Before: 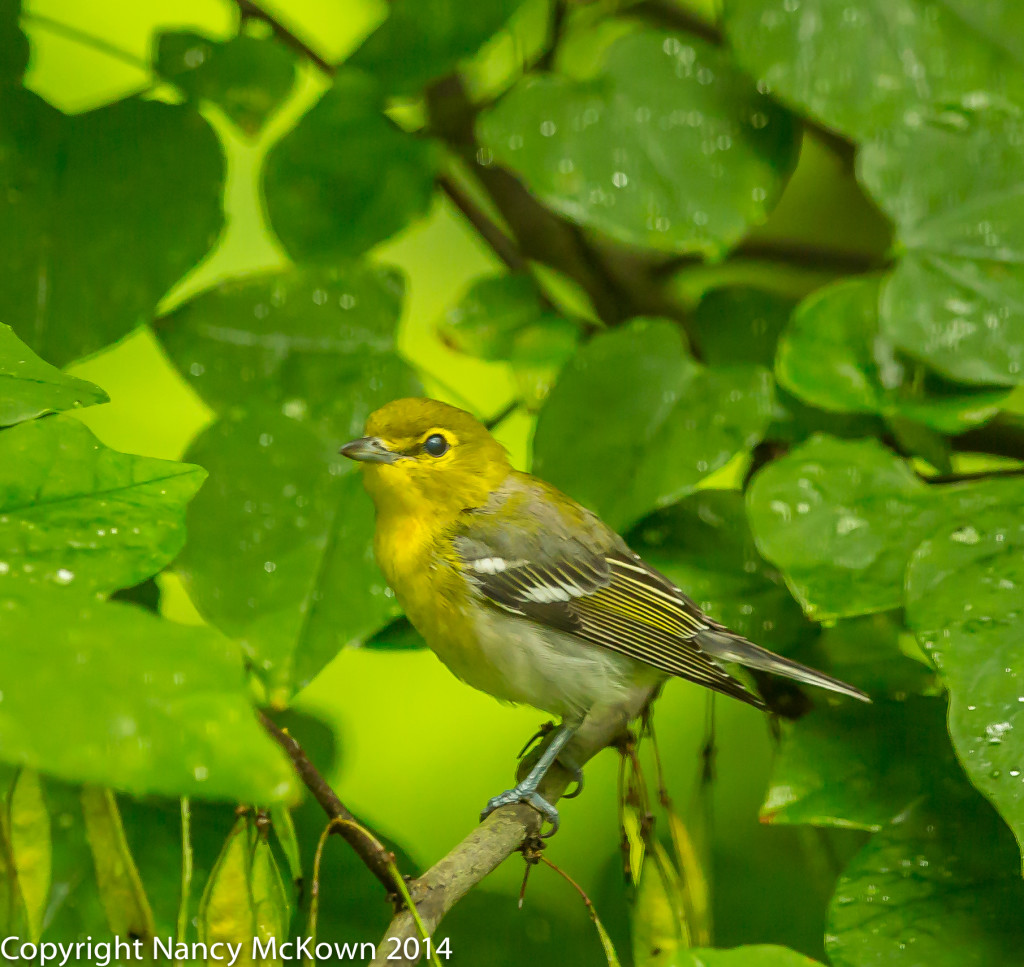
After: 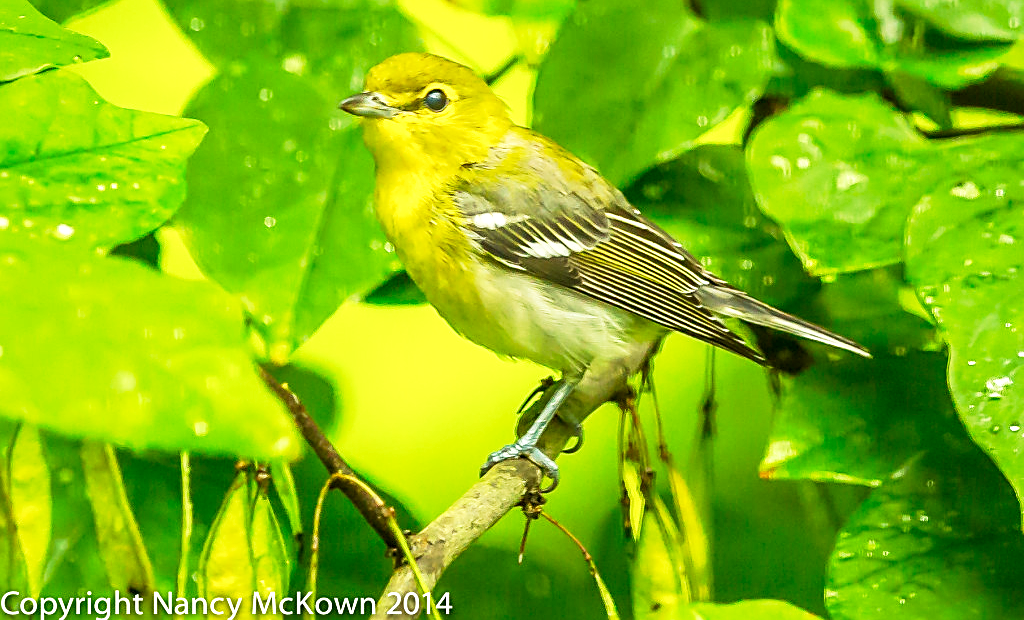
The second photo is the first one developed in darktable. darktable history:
local contrast: highlights 102%, shadows 97%, detail 120%, midtone range 0.2
base curve: curves: ch0 [(0, 0) (0.005, 0.002) (0.193, 0.295) (0.399, 0.664) (0.75, 0.928) (1, 1)], preserve colors none
exposure: exposure 0.472 EV, compensate exposure bias true, compensate highlight preservation false
sharpen: on, module defaults
crop and rotate: top 35.879%
